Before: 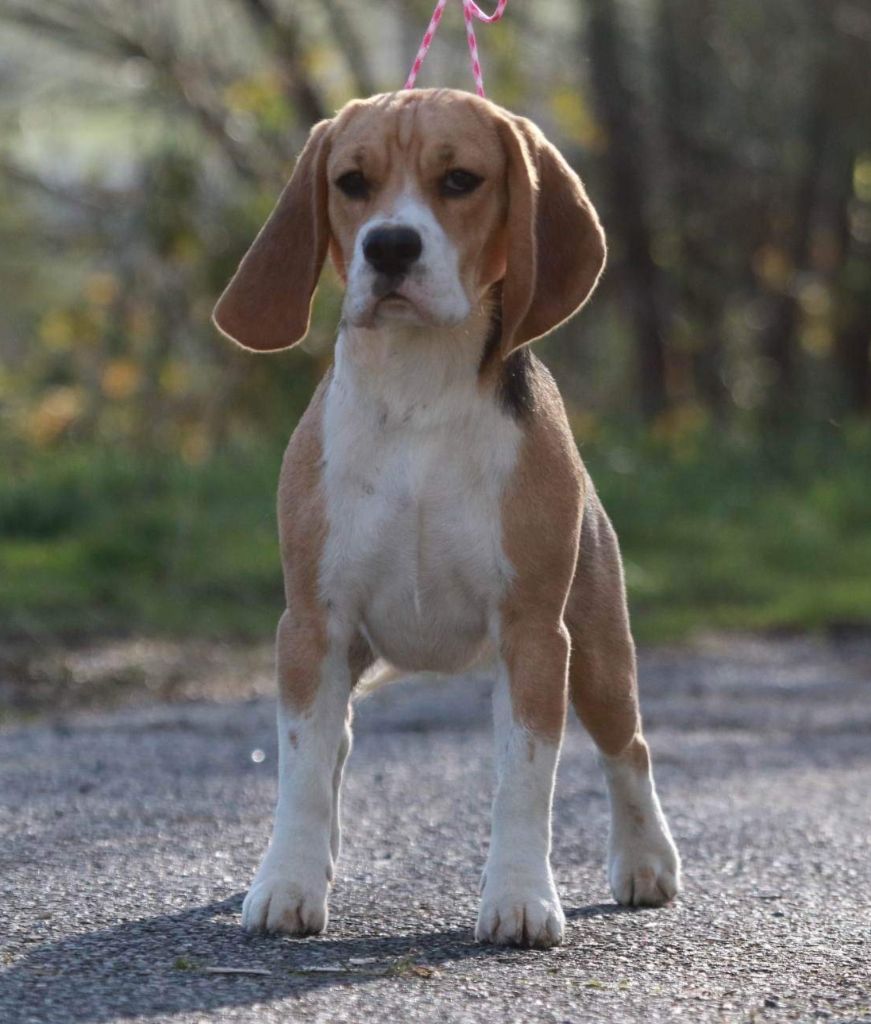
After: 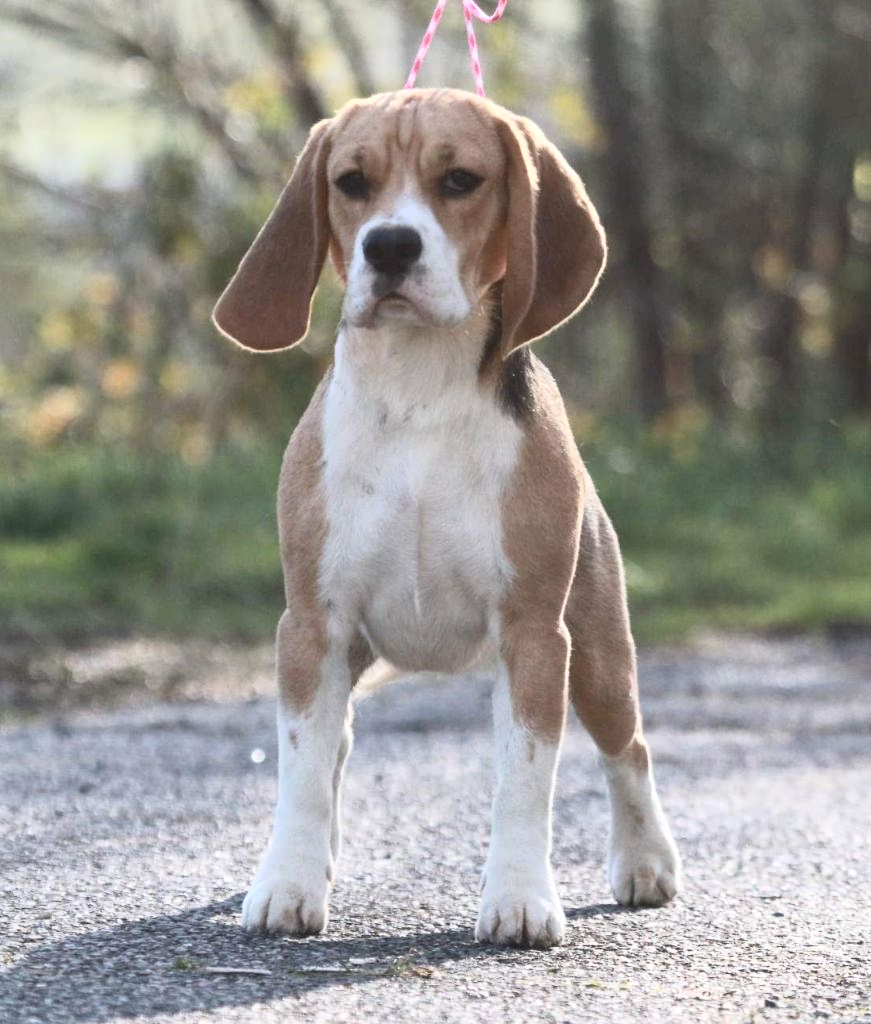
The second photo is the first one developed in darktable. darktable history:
contrast brightness saturation: contrast 0.386, brightness 0.515
color zones: curves: ch0 [(0, 0.613) (0.01, 0.613) (0.245, 0.448) (0.498, 0.529) (0.642, 0.665) (0.879, 0.777) (0.99, 0.613)]; ch1 [(0, 0.272) (0.219, 0.127) (0.724, 0.346)], mix -91.17%
tone equalizer: mask exposure compensation -0.508 EV
